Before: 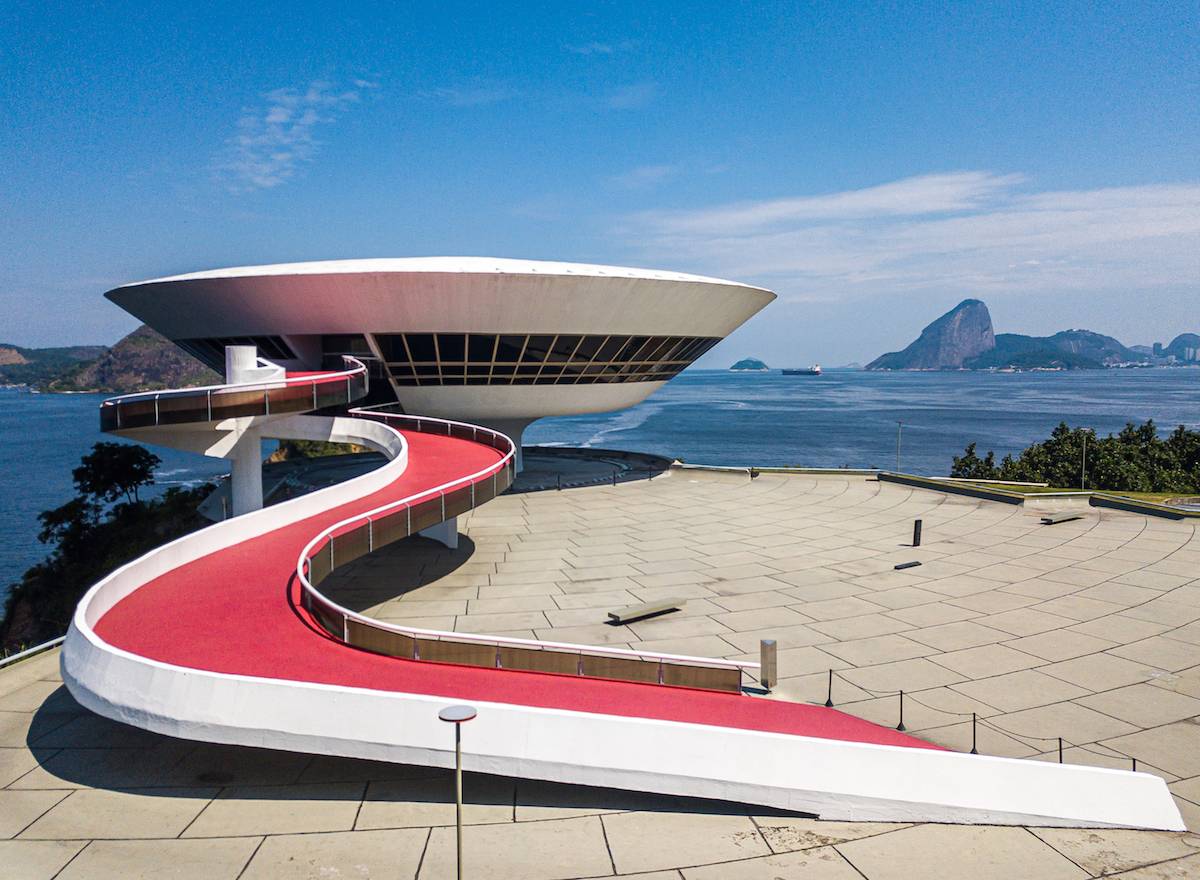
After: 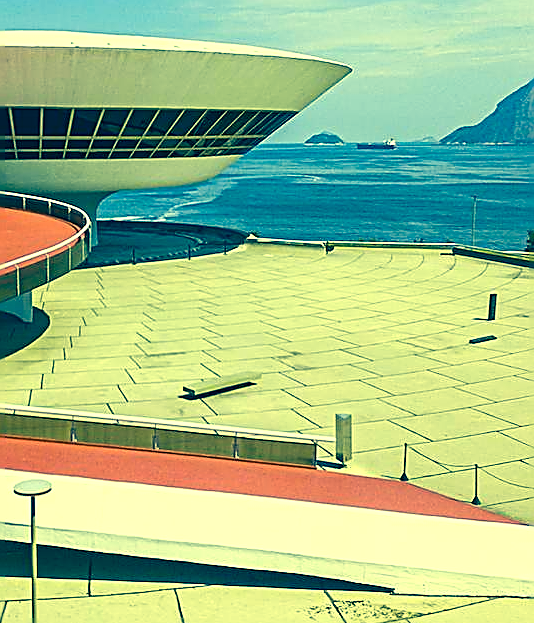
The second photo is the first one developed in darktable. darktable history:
color correction: highlights a* -16.31, highlights b* 39.57, shadows a* -39.35, shadows b* -25.81
exposure: black level correction 0.001, exposure 0.498 EV, compensate exposure bias true, compensate highlight preservation false
sharpen: radius 1.713, amount 1.294
crop: left 35.48%, top 25.756%, right 19.797%, bottom 3.371%
